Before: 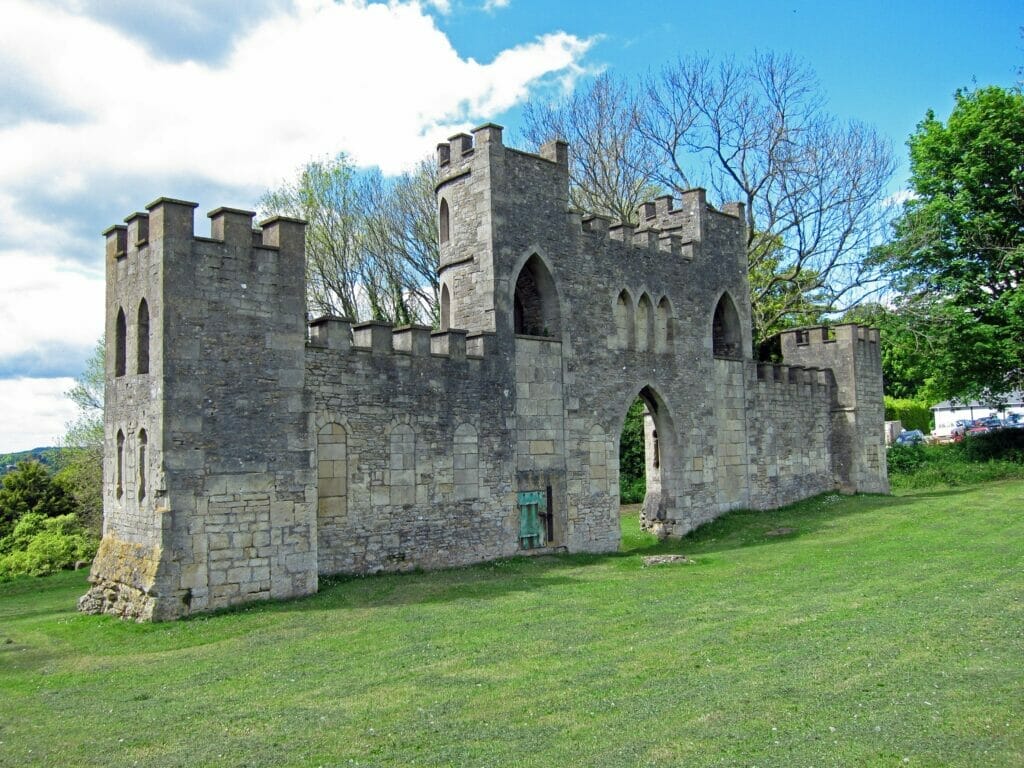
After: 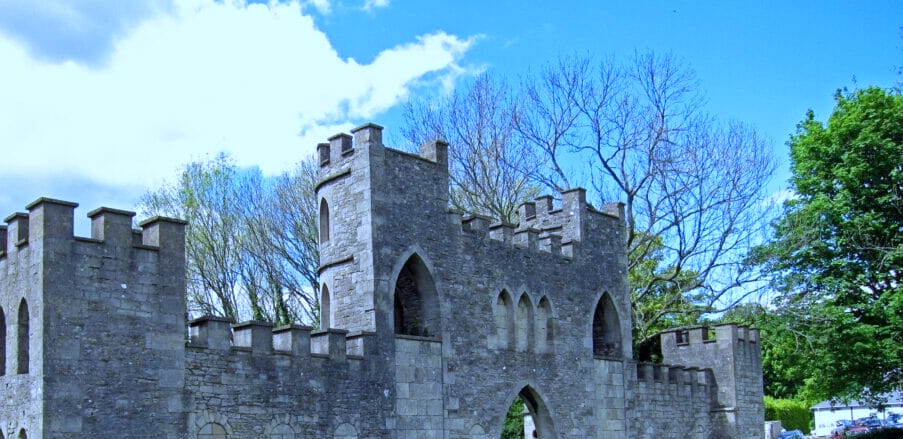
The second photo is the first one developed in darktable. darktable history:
white balance: red 0.871, blue 1.249
crop and rotate: left 11.812%, bottom 42.776%
